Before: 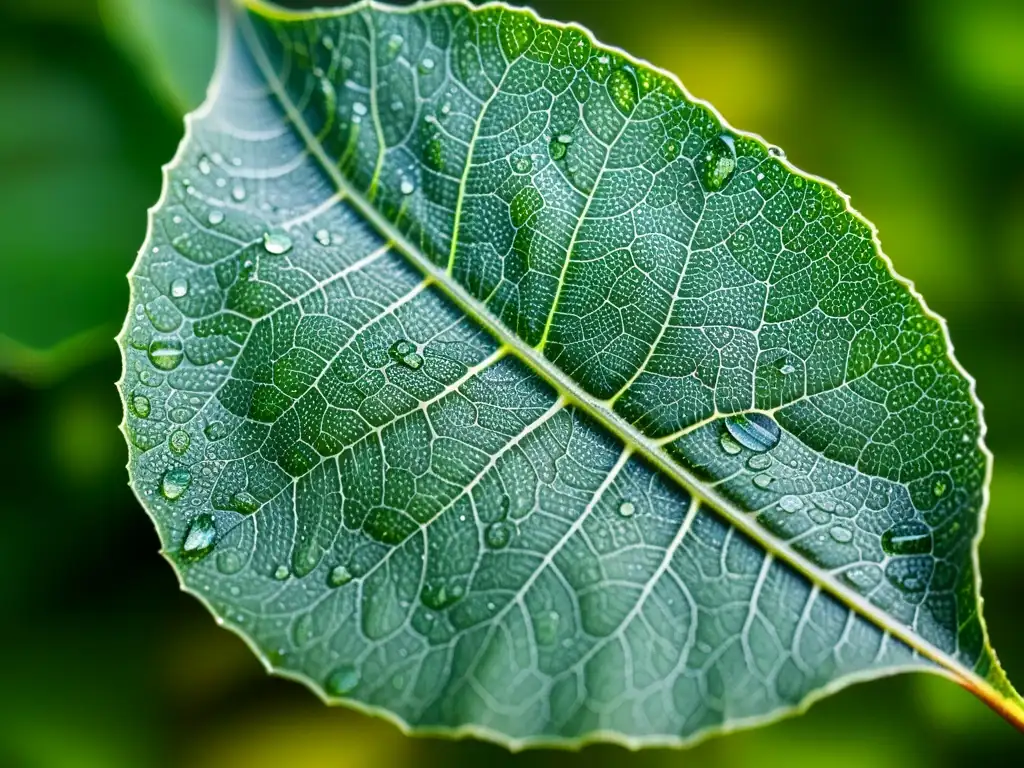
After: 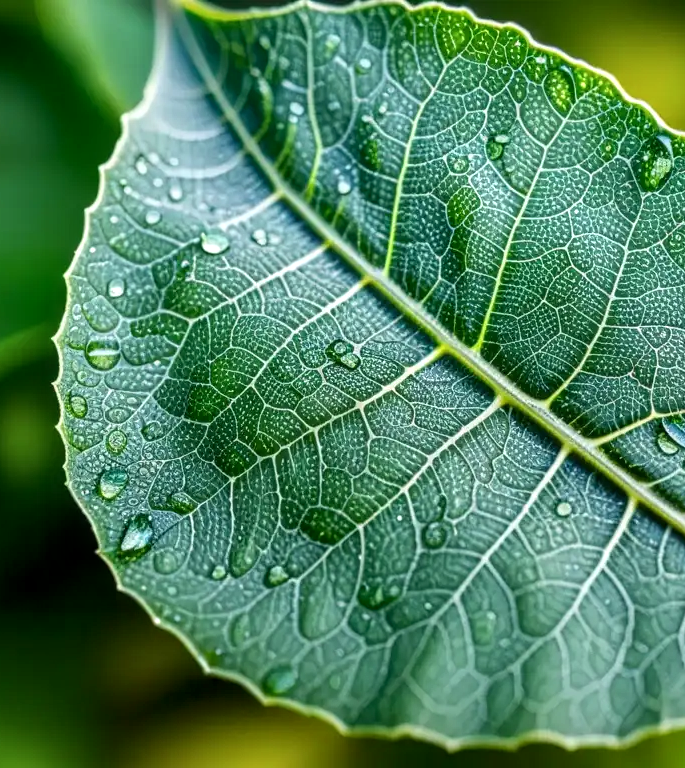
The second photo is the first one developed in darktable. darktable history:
crop and rotate: left 6.229%, right 26.871%
local contrast: detail 130%
